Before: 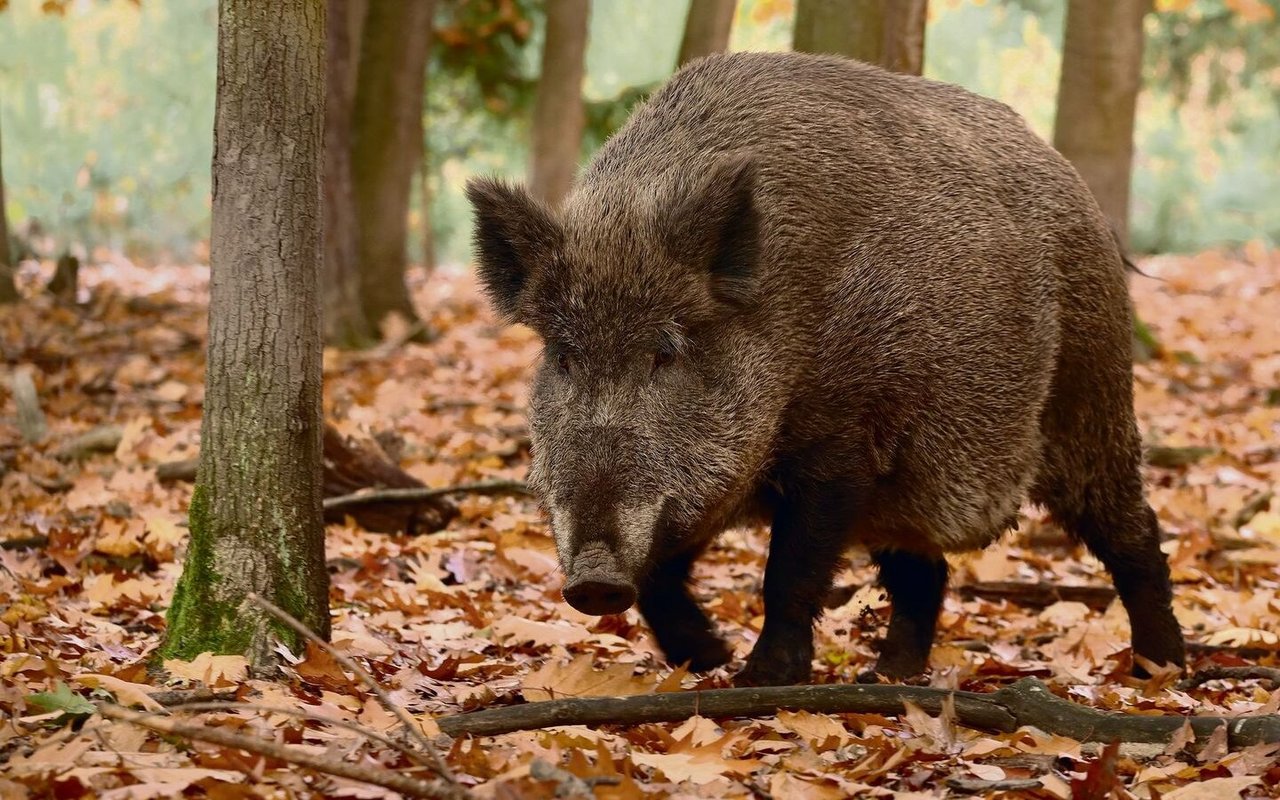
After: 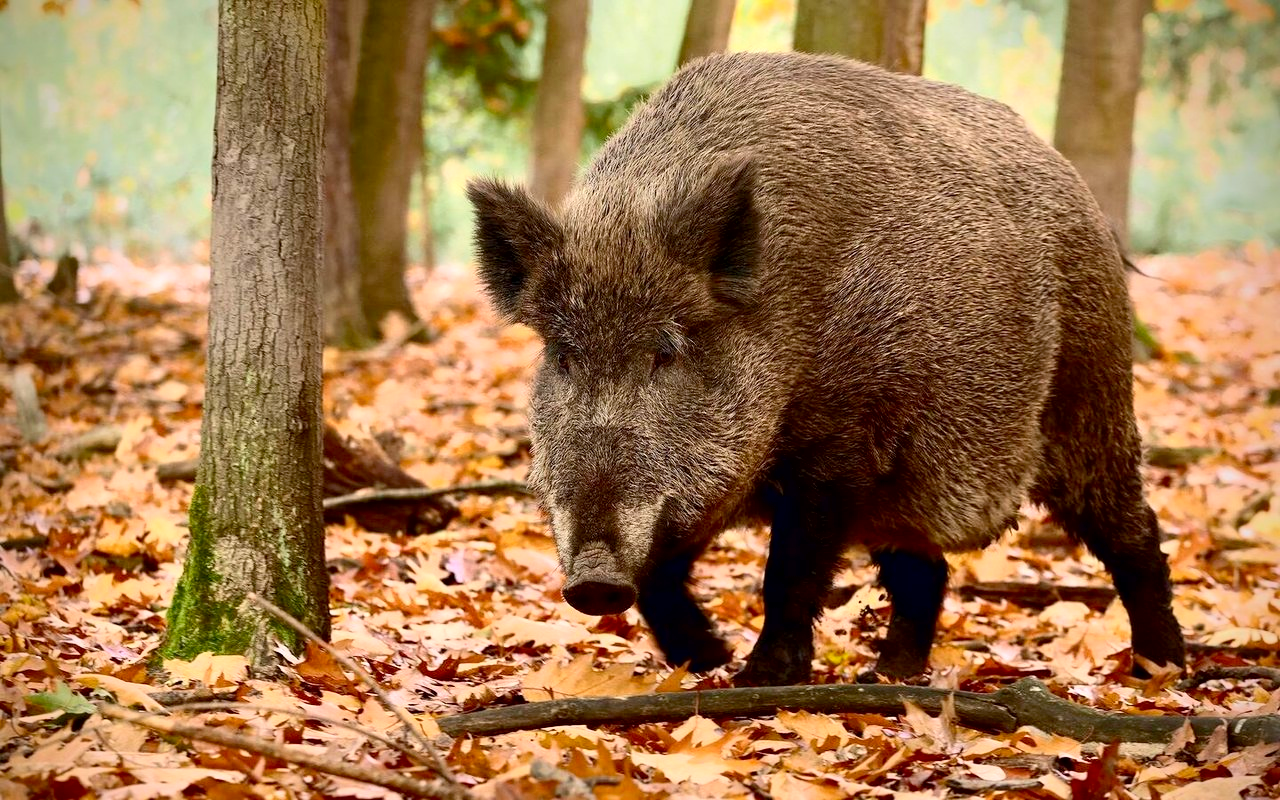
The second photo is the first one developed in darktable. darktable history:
exposure: black level correction 0.005, exposure 0.286 EV, compensate highlight preservation false
contrast brightness saturation: contrast 0.2, brightness 0.16, saturation 0.22
vignetting: brightness -0.629, saturation -0.007, center (-0.028, 0.239)
